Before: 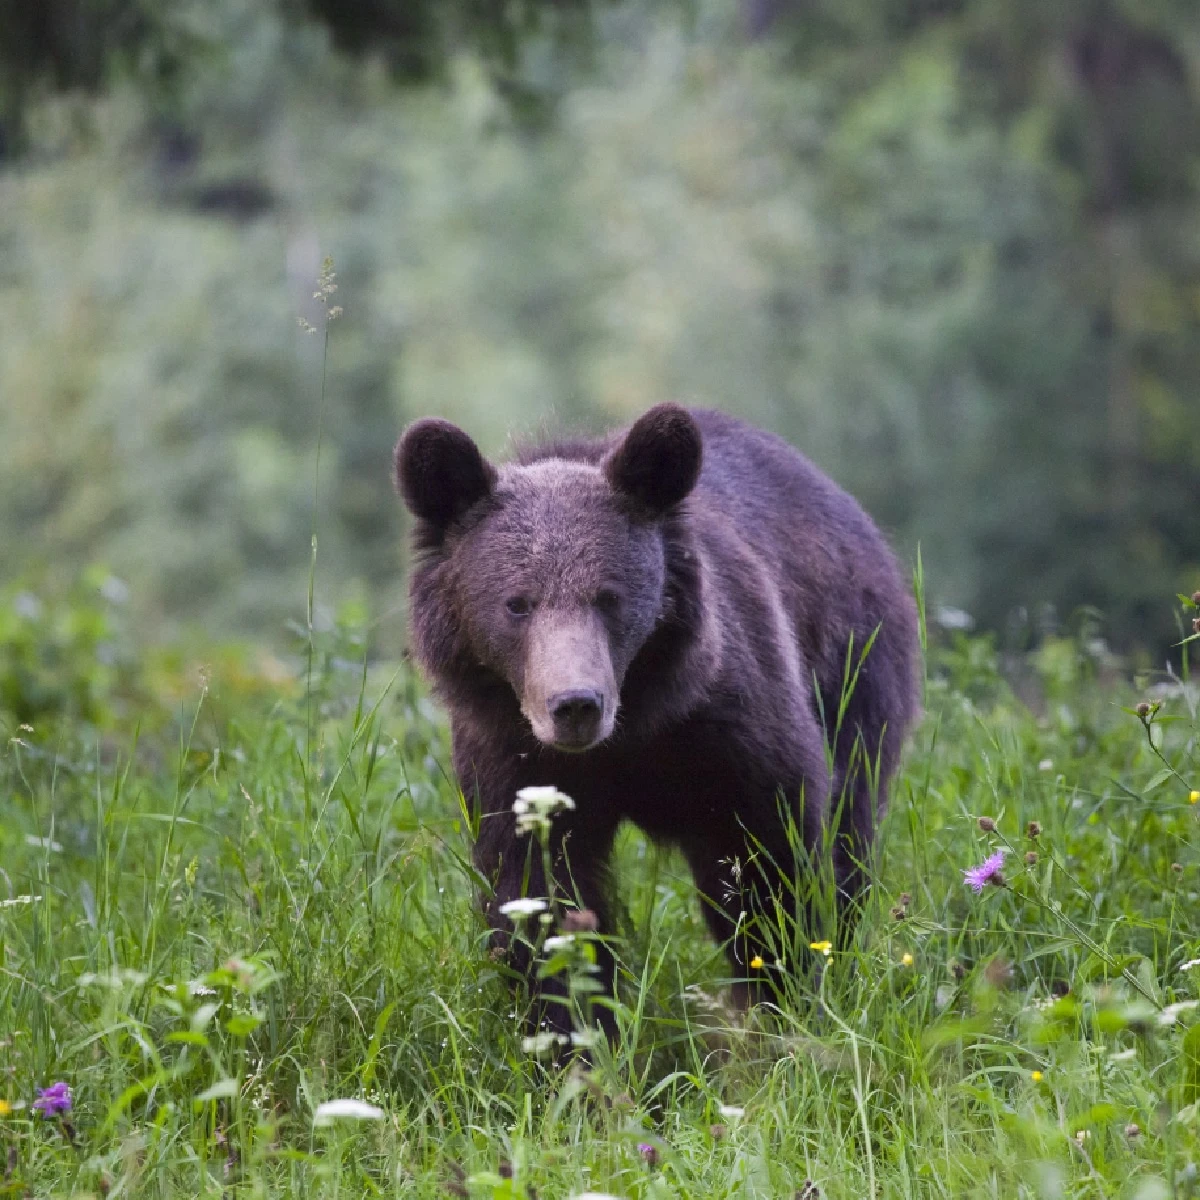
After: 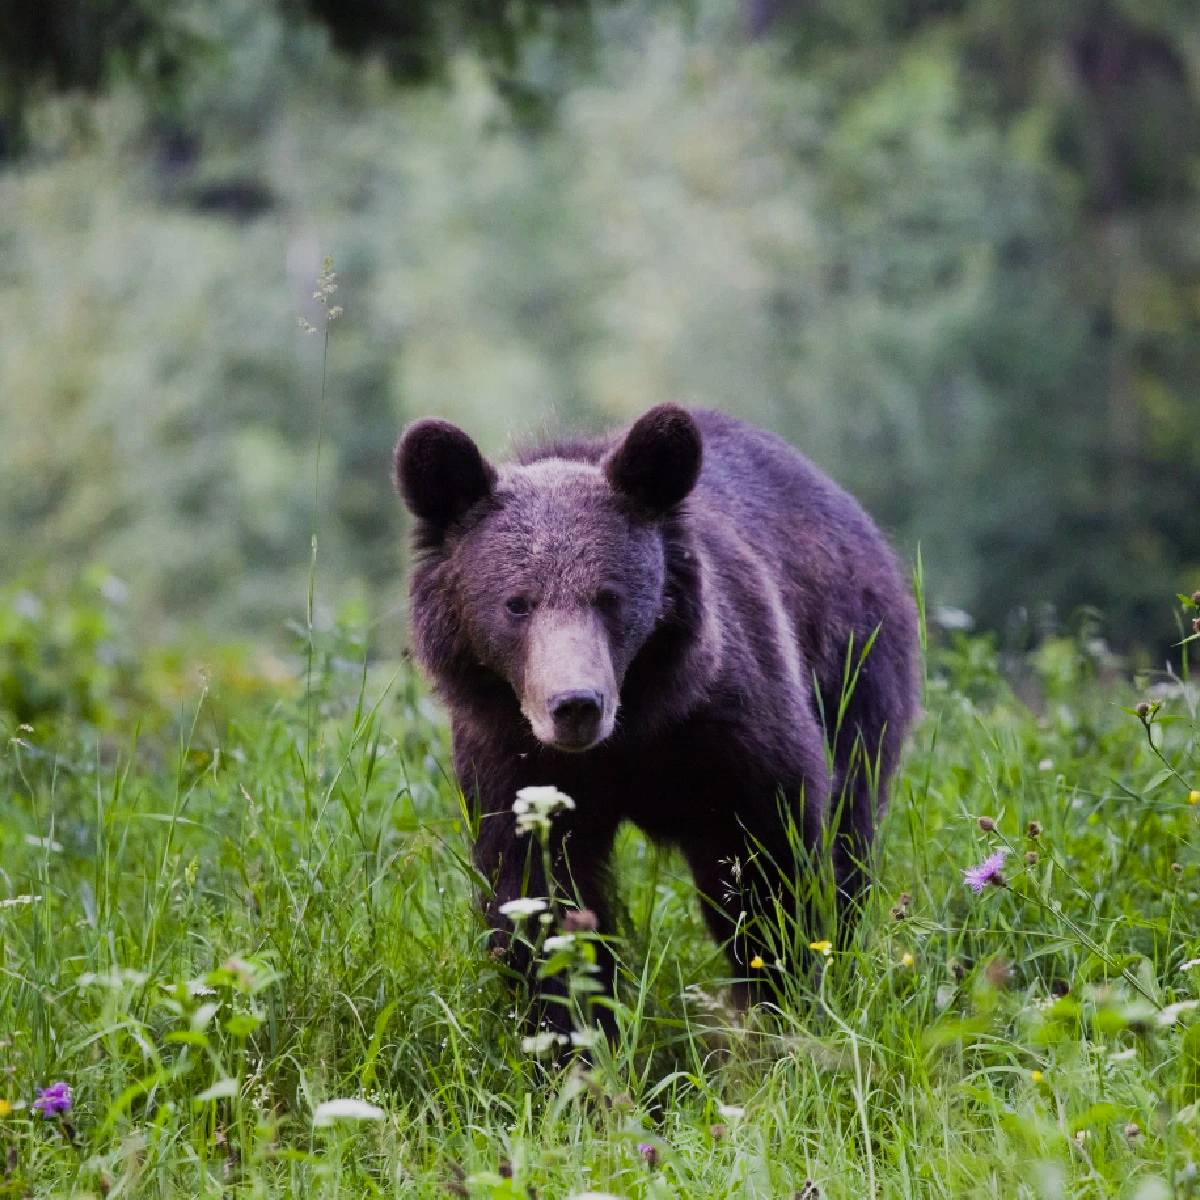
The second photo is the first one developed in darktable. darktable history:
sigmoid: on, module defaults
